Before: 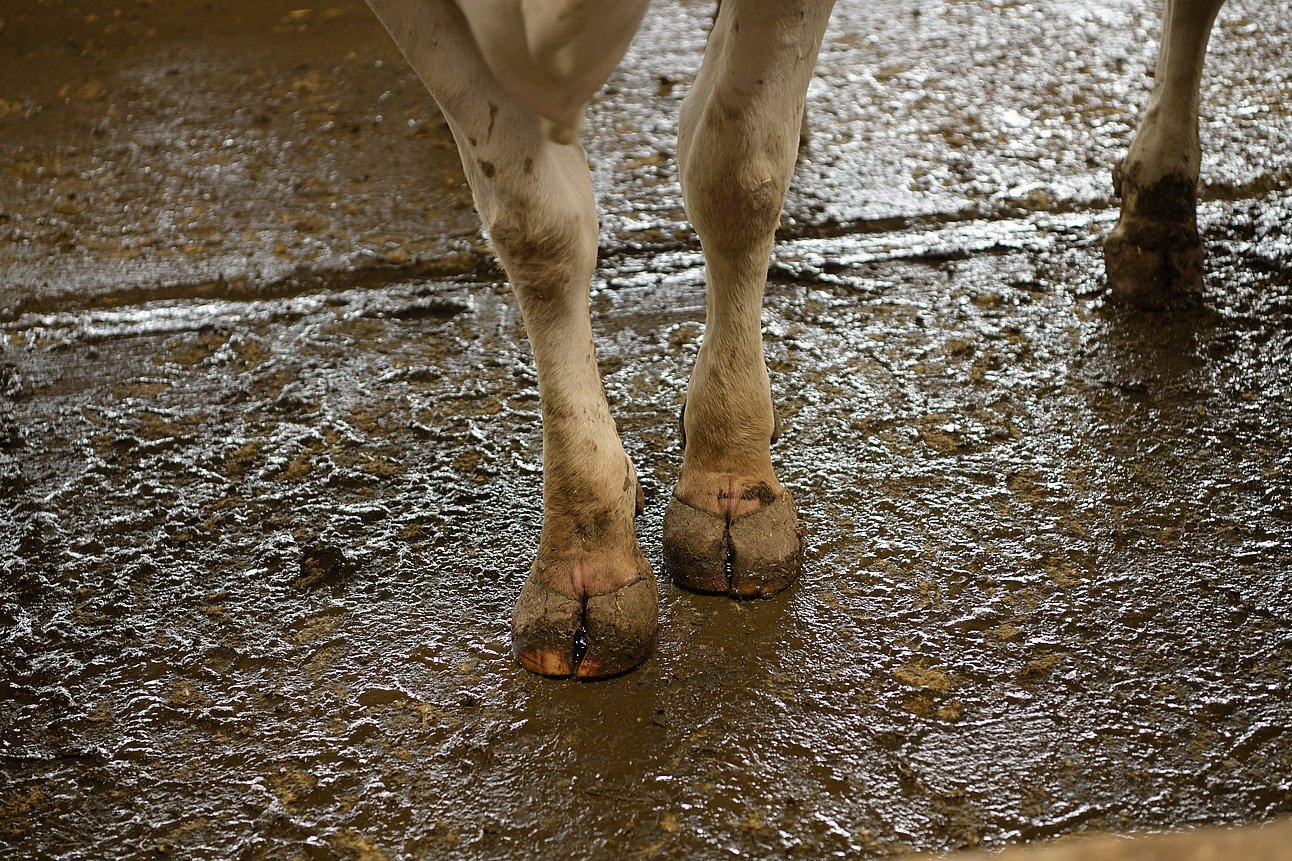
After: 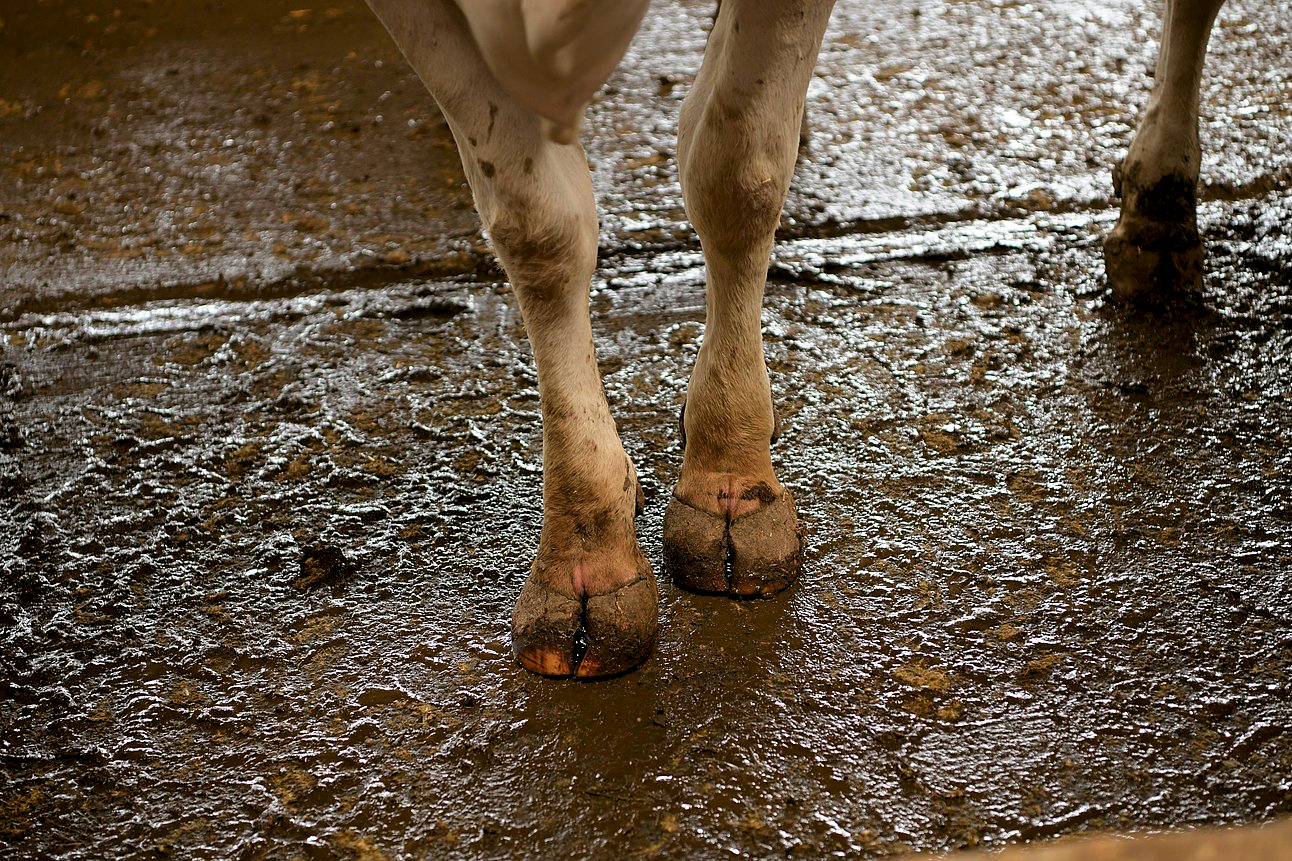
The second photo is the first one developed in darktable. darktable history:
tone curve: curves: ch0 [(0, 0) (0.003, 0.003) (0.011, 0.011) (0.025, 0.026) (0.044, 0.046) (0.069, 0.071) (0.1, 0.103) (0.136, 0.14) (0.177, 0.183) (0.224, 0.231) (0.277, 0.286) (0.335, 0.346) (0.399, 0.412) (0.468, 0.483) (0.543, 0.56) (0.623, 0.643) (0.709, 0.732) (0.801, 0.826) (0.898, 0.917) (1, 1)], preserve colors none
color look up table: target L [74.65, 65.85, 49.28, 33.88, 100, 65.5, 62.11, 58.13, 50.78, 42.02, 29.42, 53.85, 53.17, 40.01, 25.73, 28.8, 85.72, 75.67, 65.6, 63.87, 51.02, 46.44, 47.08, 26.7, 0 ×25], target a [-0.399, -26.42, -46.13, -16.03, 0, 17.05, 20.21, 37.42, 51.05, 53.79, 14.2, 7.276, 48.83, 9.031, 23.32, 15.18, -1.122, -2.116, -32.12, -2.551, -18.45, -2.314, -4.846, -2.637, 0 ×25], target b [71.1, 54.74, 32.61, 20.09, 0.005, 64.01, 11.35, 53.62, 15.8, 28.68, 12.46, -29.92, -16.67, -51.16, -22.62, -55.91, -2.532, -4.002, -8.995, -4.818, -33.08, -3.755, -30.08, -3.613, 0 ×25], num patches 24
